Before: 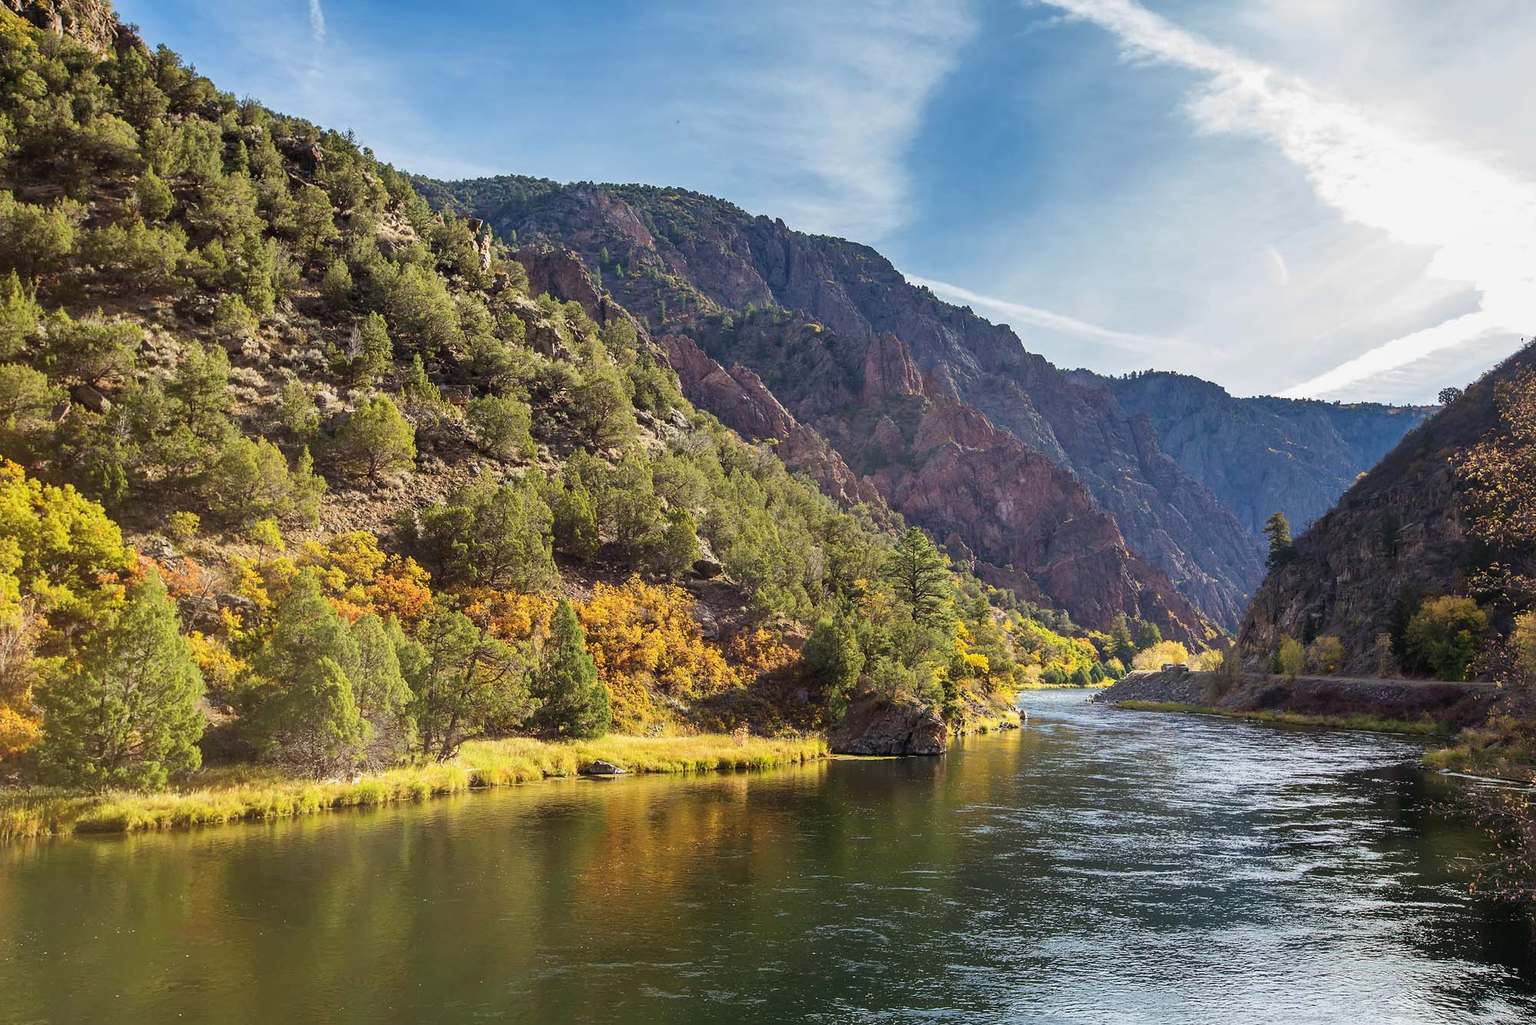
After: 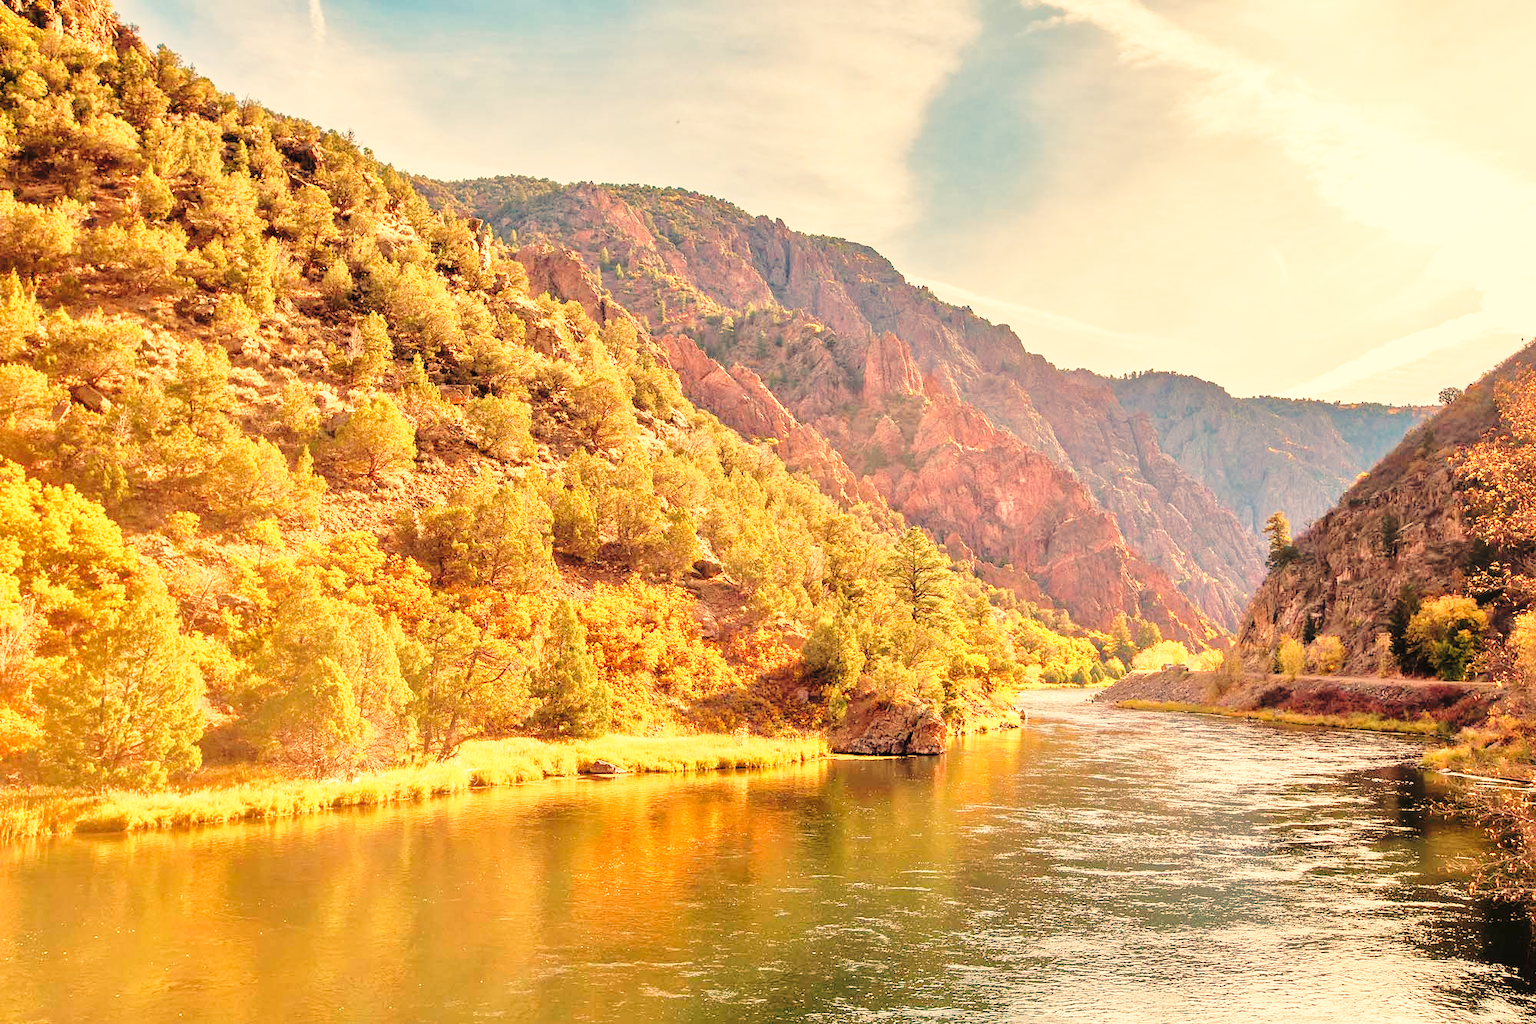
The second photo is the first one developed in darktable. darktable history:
base curve: curves: ch0 [(0, 0) (0.028, 0.03) (0.121, 0.232) (0.46, 0.748) (0.859, 0.968) (1, 1)], preserve colors none
white balance: red 1.467, blue 0.684
tone equalizer: -7 EV 0.15 EV, -6 EV 0.6 EV, -5 EV 1.15 EV, -4 EV 1.33 EV, -3 EV 1.15 EV, -2 EV 0.6 EV, -1 EV 0.15 EV, mask exposure compensation -0.5 EV
